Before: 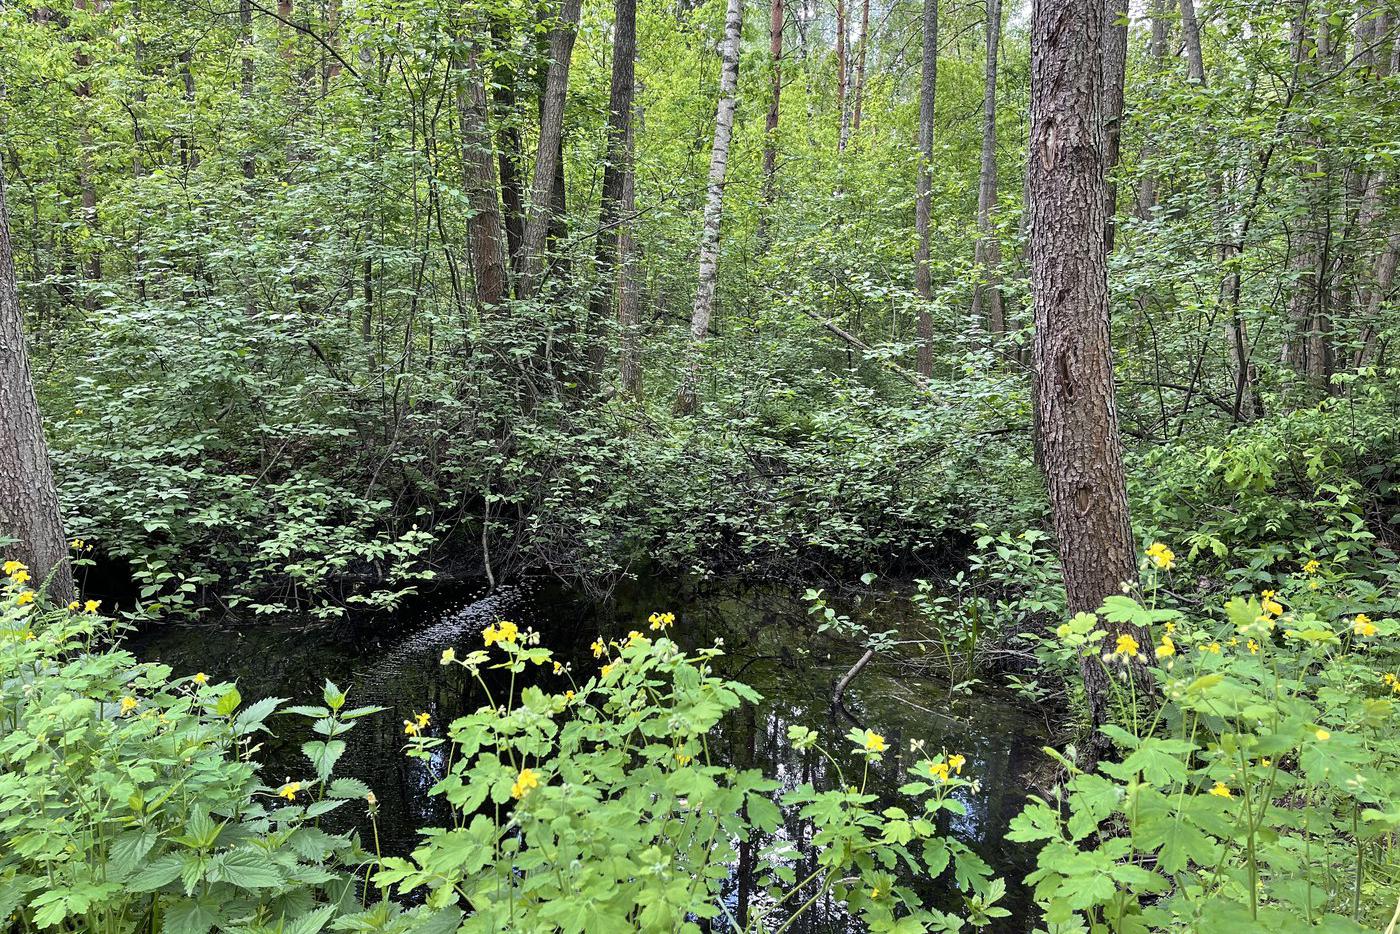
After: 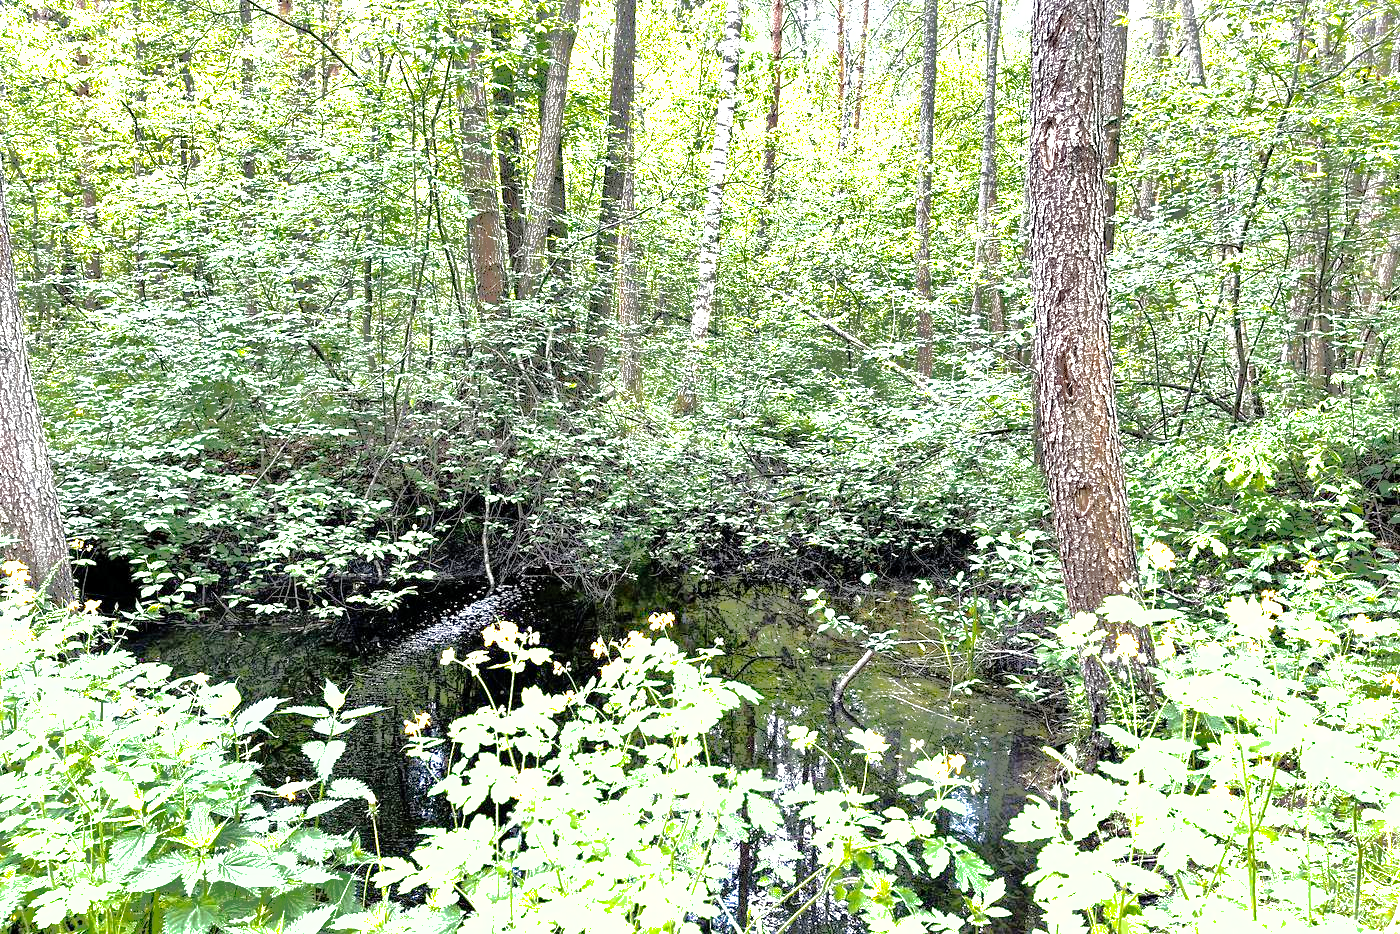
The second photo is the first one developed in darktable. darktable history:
shadows and highlights: shadows -18.64, highlights -73.17, highlights color adjustment 52.4%
tone curve: curves: ch0 [(0.017, 0) (0.122, 0.046) (0.295, 0.297) (0.449, 0.505) (0.559, 0.629) (0.729, 0.796) (0.879, 0.898) (1, 0.97)]; ch1 [(0, 0) (0.393, 0.4) (0.447, 0.447) (0.485, 0.497) (0.522, 0.503) (0.539, 0.52) (0.606, 0.6) (0.696, 0.679) (1, 1)]; ch2 [(0, 0) (0.369, 0.388) (0.449, 0.431) (0.499, 0.501) (0.516, 0.536) (0.604, 0.599) (0.741, 0.763) (1, 1)], preserve colors none
color zones: curves: ch0 [(0.018, 0.548) (0.224, 0.64) (0.425, 0.447) (0.675, 0.575) (0.732, 0.579)]; ch1 [(0.066, 0.487) (0.25, 0.5) (0.404, 0.43) (0.75, 0.421) (0.956, 0.421)]; ch2 [(0.044, 0.561) (0.215, 0.465) (0.399, 0.544) (0.465, 0.548) (0.614, 0.447) (0.724, 0.43) (0.882, 0.623) (0.956, 0.632)]
exposure: exposure 2.006 EV, compensate highlight preservation false
